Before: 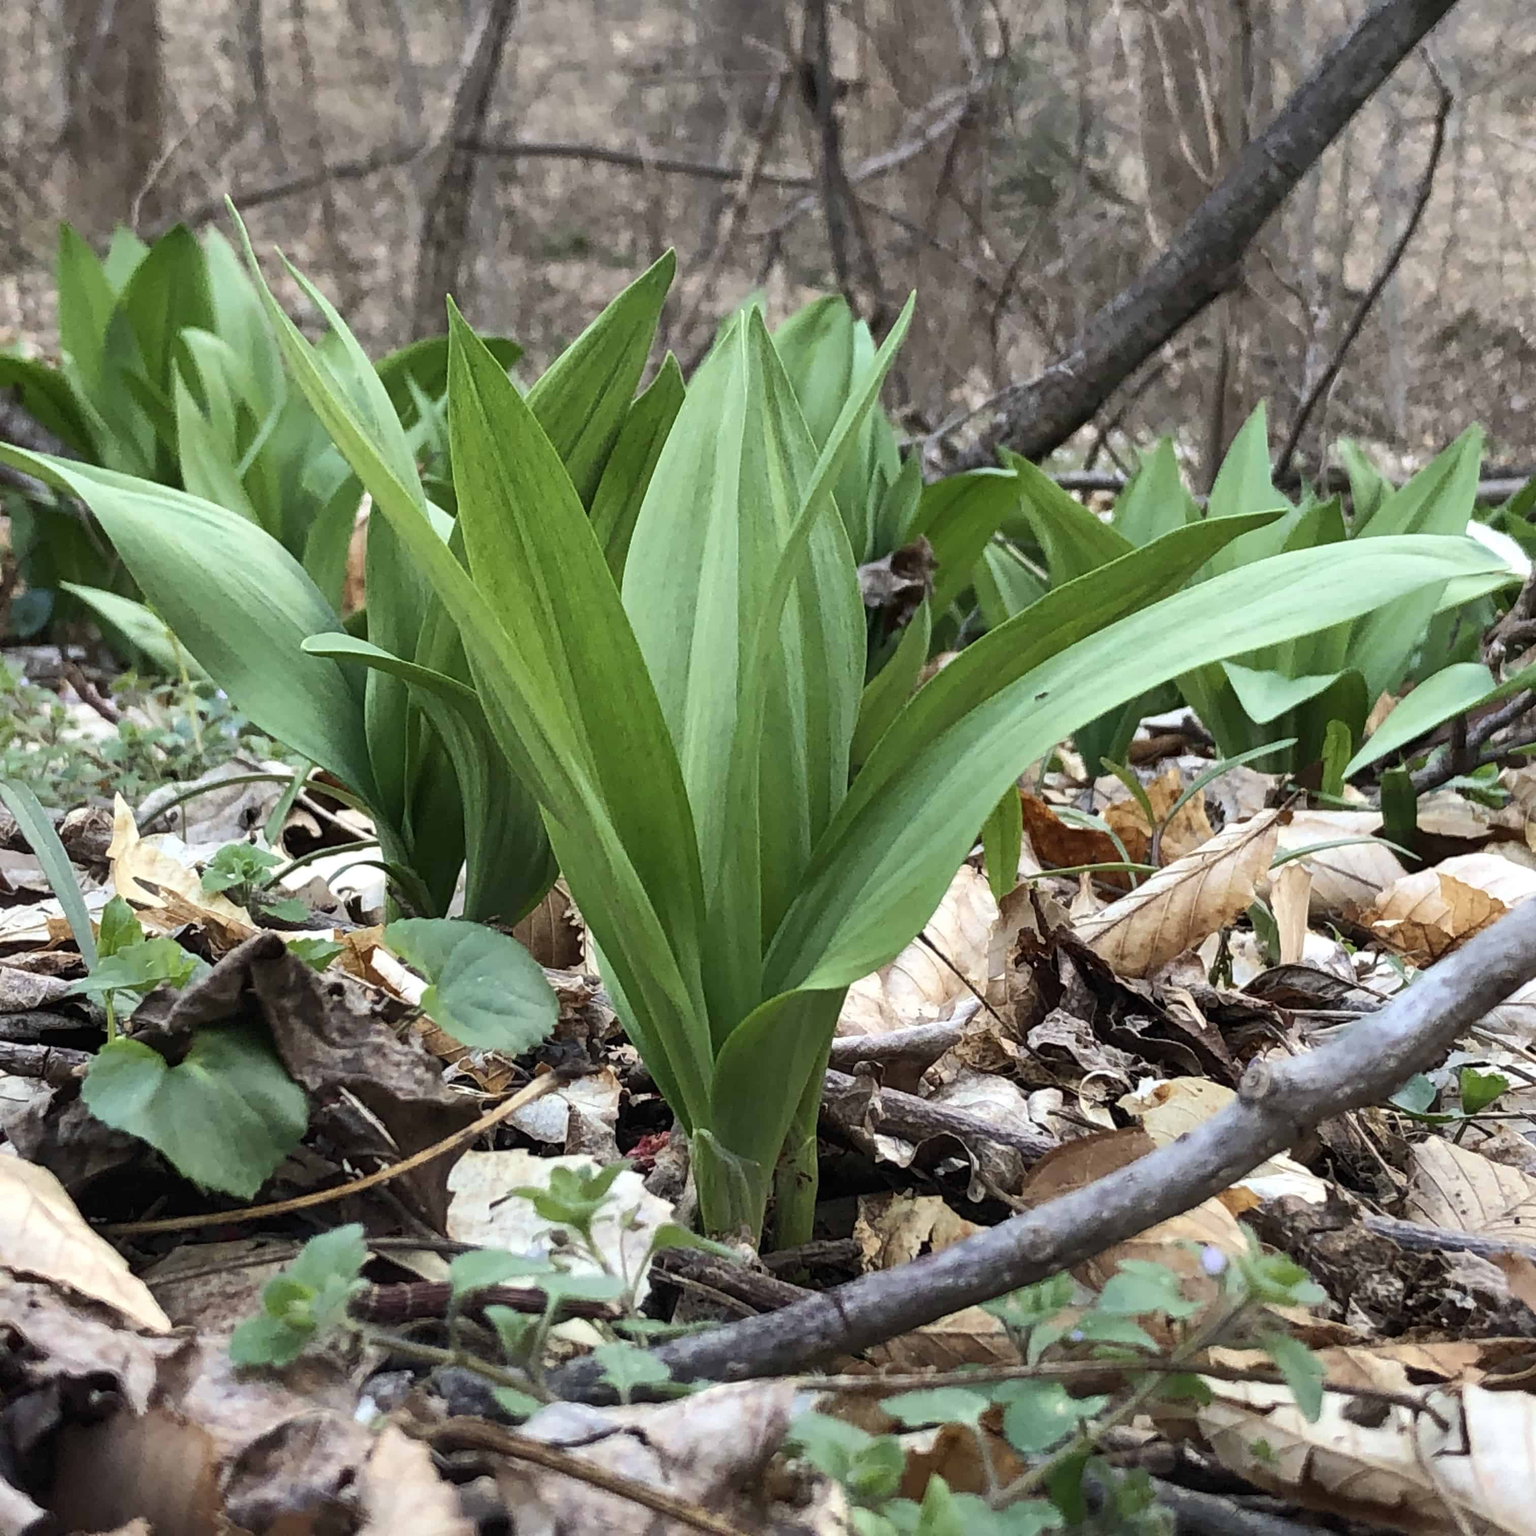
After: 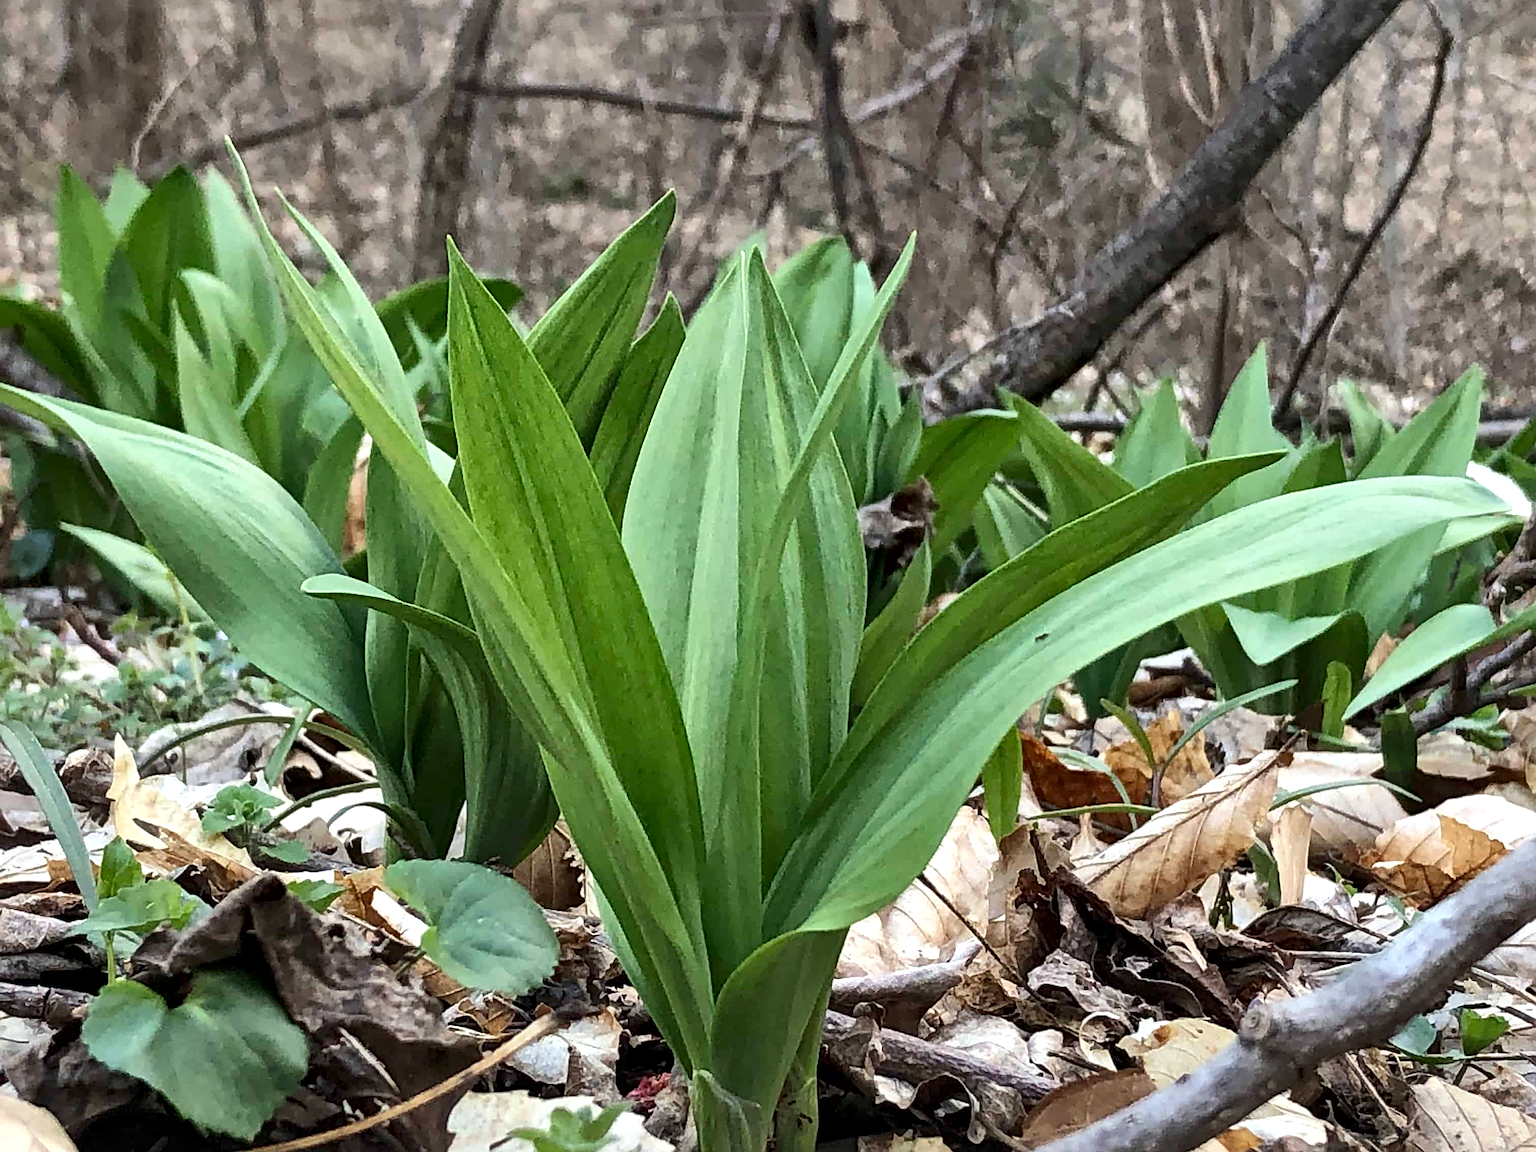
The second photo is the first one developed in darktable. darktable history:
local contrast: mode bilateral grid, contrast 50, coarseness 50, detail 150%, midtone range 0.2
sharpen: on, module defaults
crop: top 3.857%, bottom 21.132%
